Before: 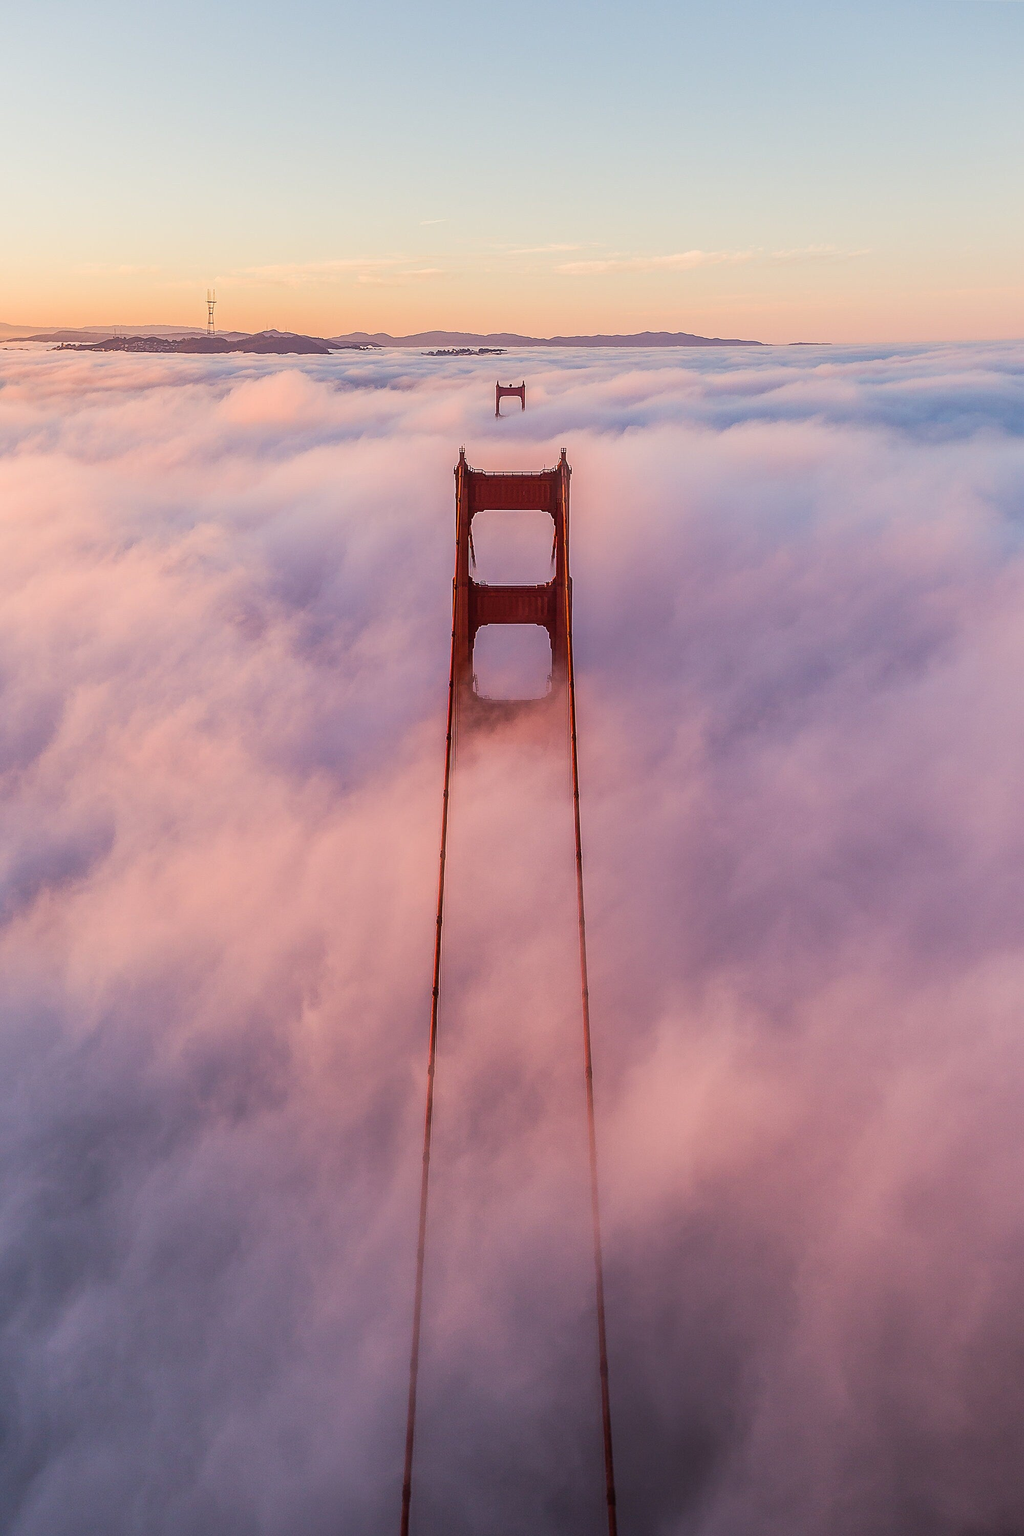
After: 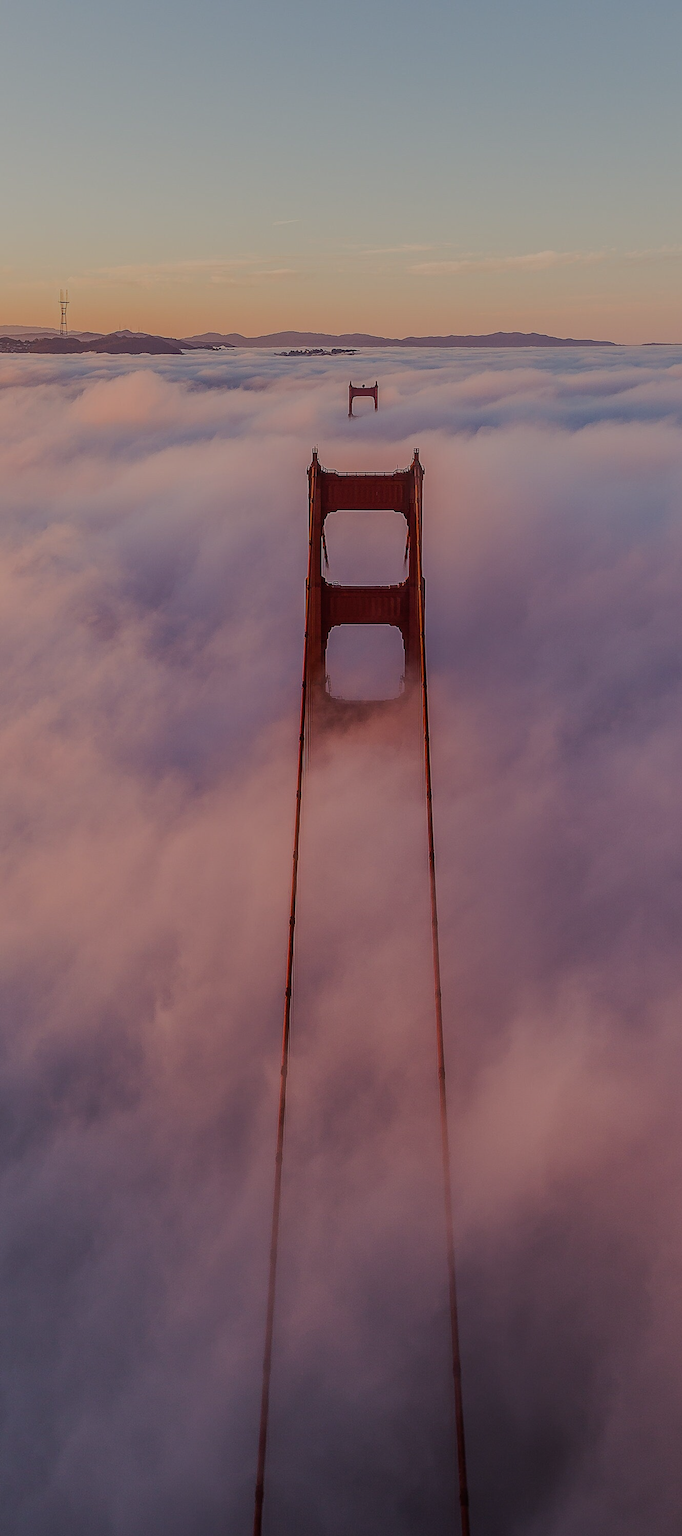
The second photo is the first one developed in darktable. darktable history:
crop and rotate: left 14.436%, right 18.898%
exposure: exposure -1 EV, compensate highlight preservation false
